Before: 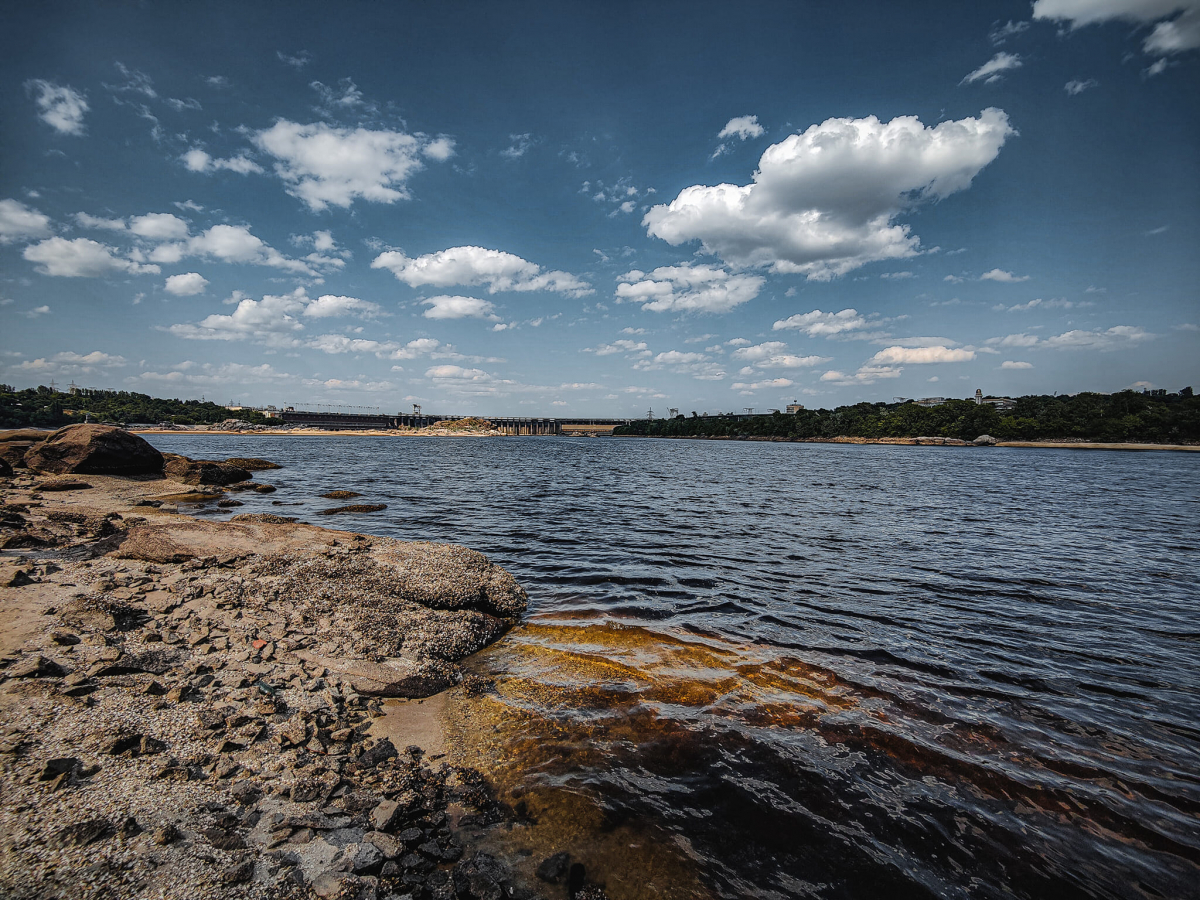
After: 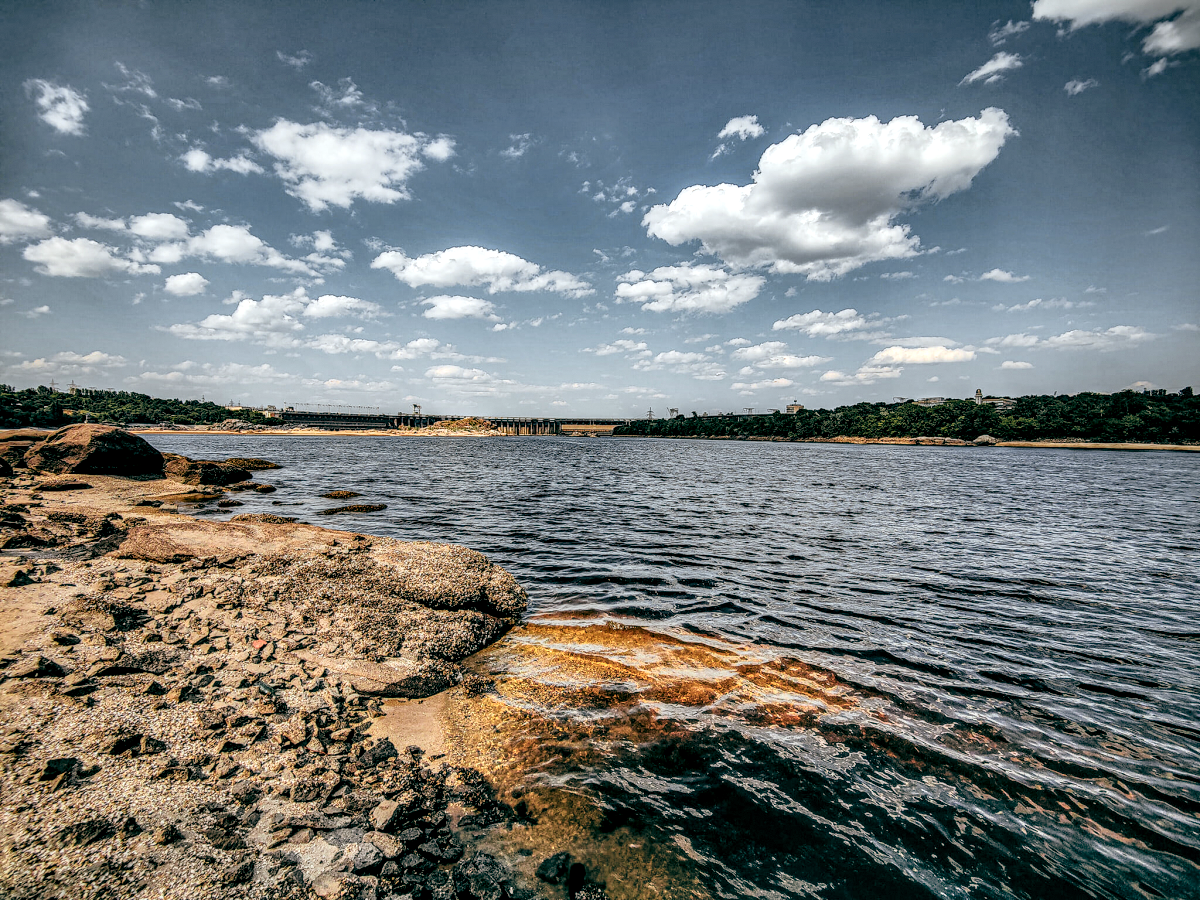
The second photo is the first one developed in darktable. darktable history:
color zones: curves: ch0 [(0.224, 0.526) (0.75, 0.5)]; ch1 [(0.055, 0.526) (0.224, 0.761) (0.377, 0.526) (0.75, 0.5)]
zone system: zone [-1, 0.206, 0.358, 0.477, 0.561, 0.661, 0.752, 0.823, 0.884, -1 ×16]
shadows and highlights: shadows 43.71, white point adjustment -1.46, soften with gaussian
local contrast: highlights 65%, shadows 54%, detail 169%, midtone range 0.514
color balance: lift [1, 0.994, 1.002, 1.006], gamma [0.957, 1.081, 1.016, 0.919], gain [0.97, 0.972, 1.01, 1.028], input saturation 91.06%, output saturation 79.8%
